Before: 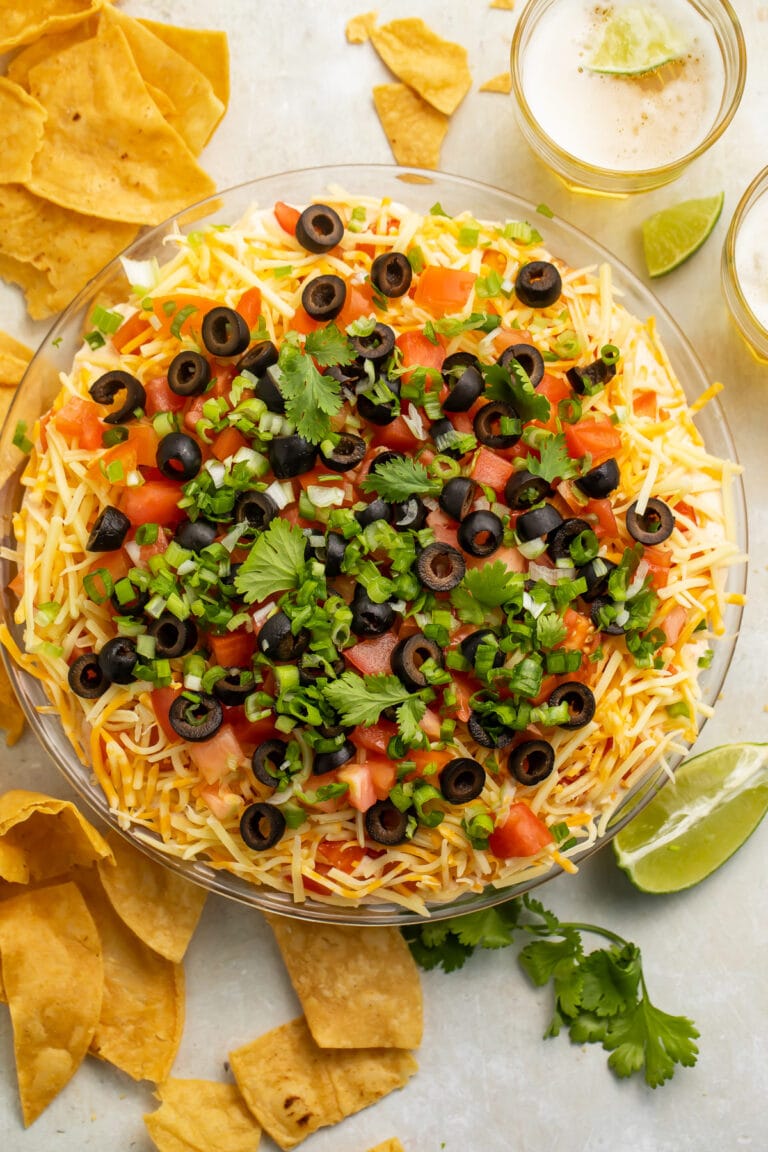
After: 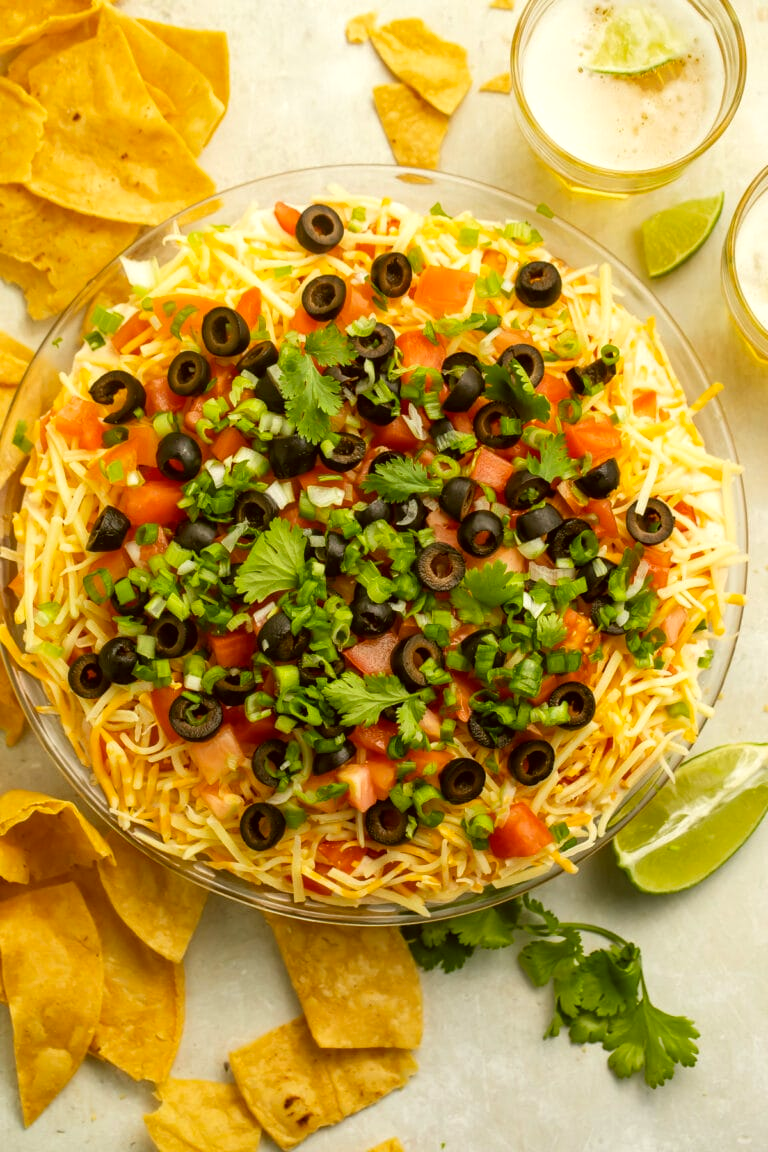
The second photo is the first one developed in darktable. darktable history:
color correction: highlights a* -1.48, highlights b* 9.96, shadows a* 0.73, shadows b* 18.67
exposure: exposure 0.127 EV, compensate highlight preservation false
